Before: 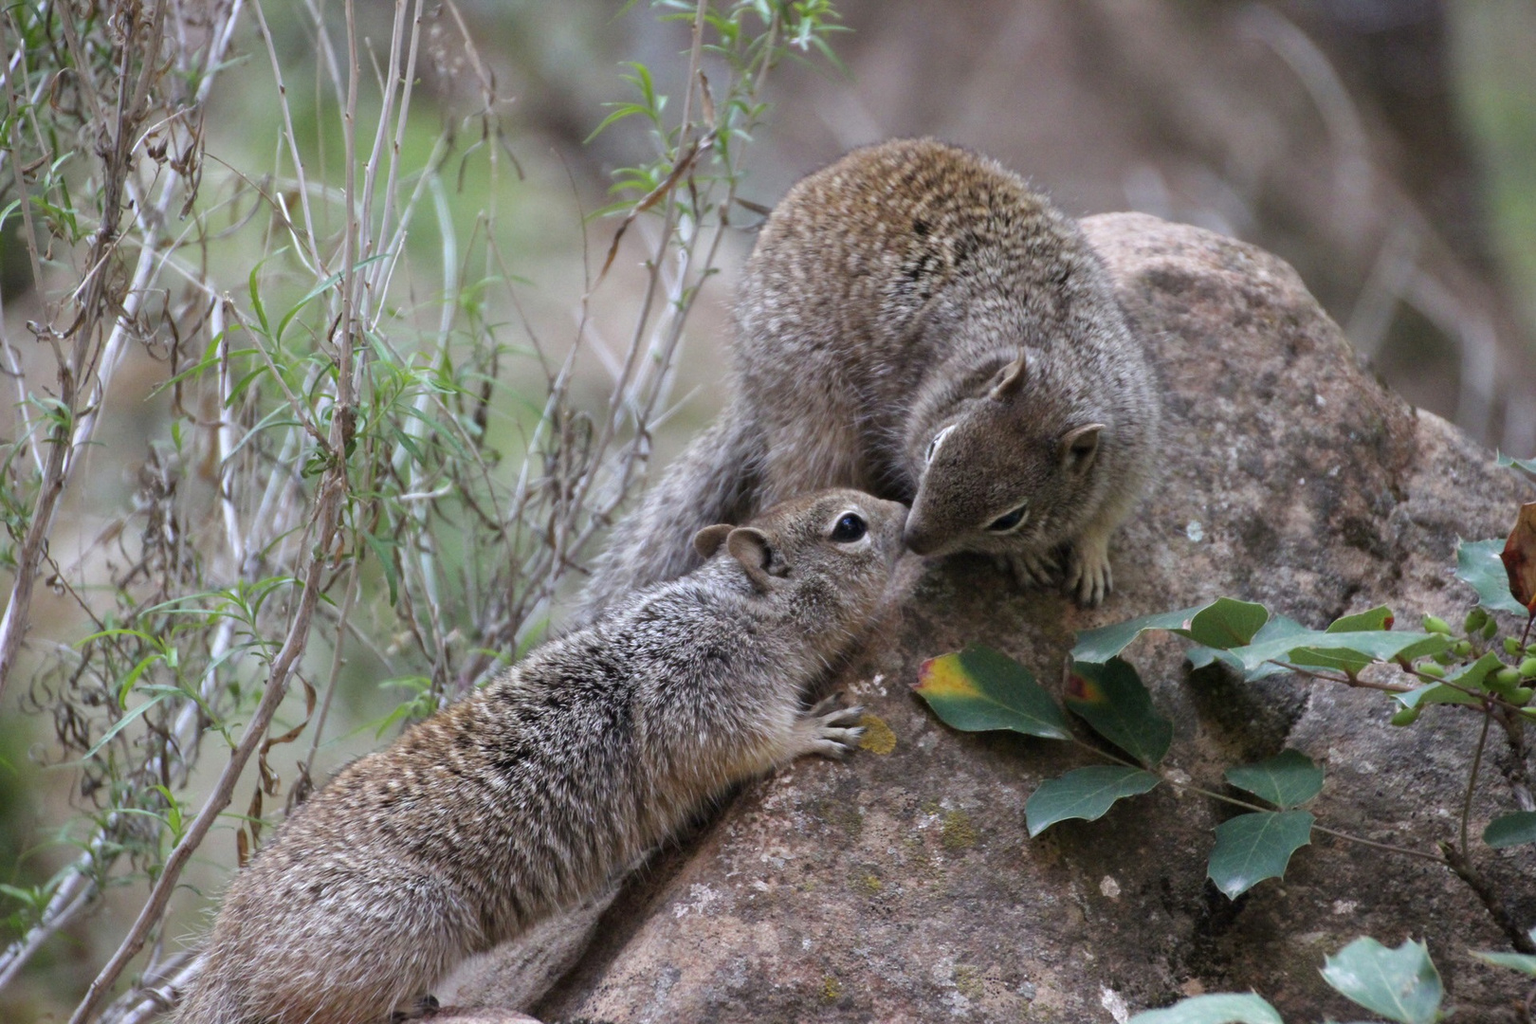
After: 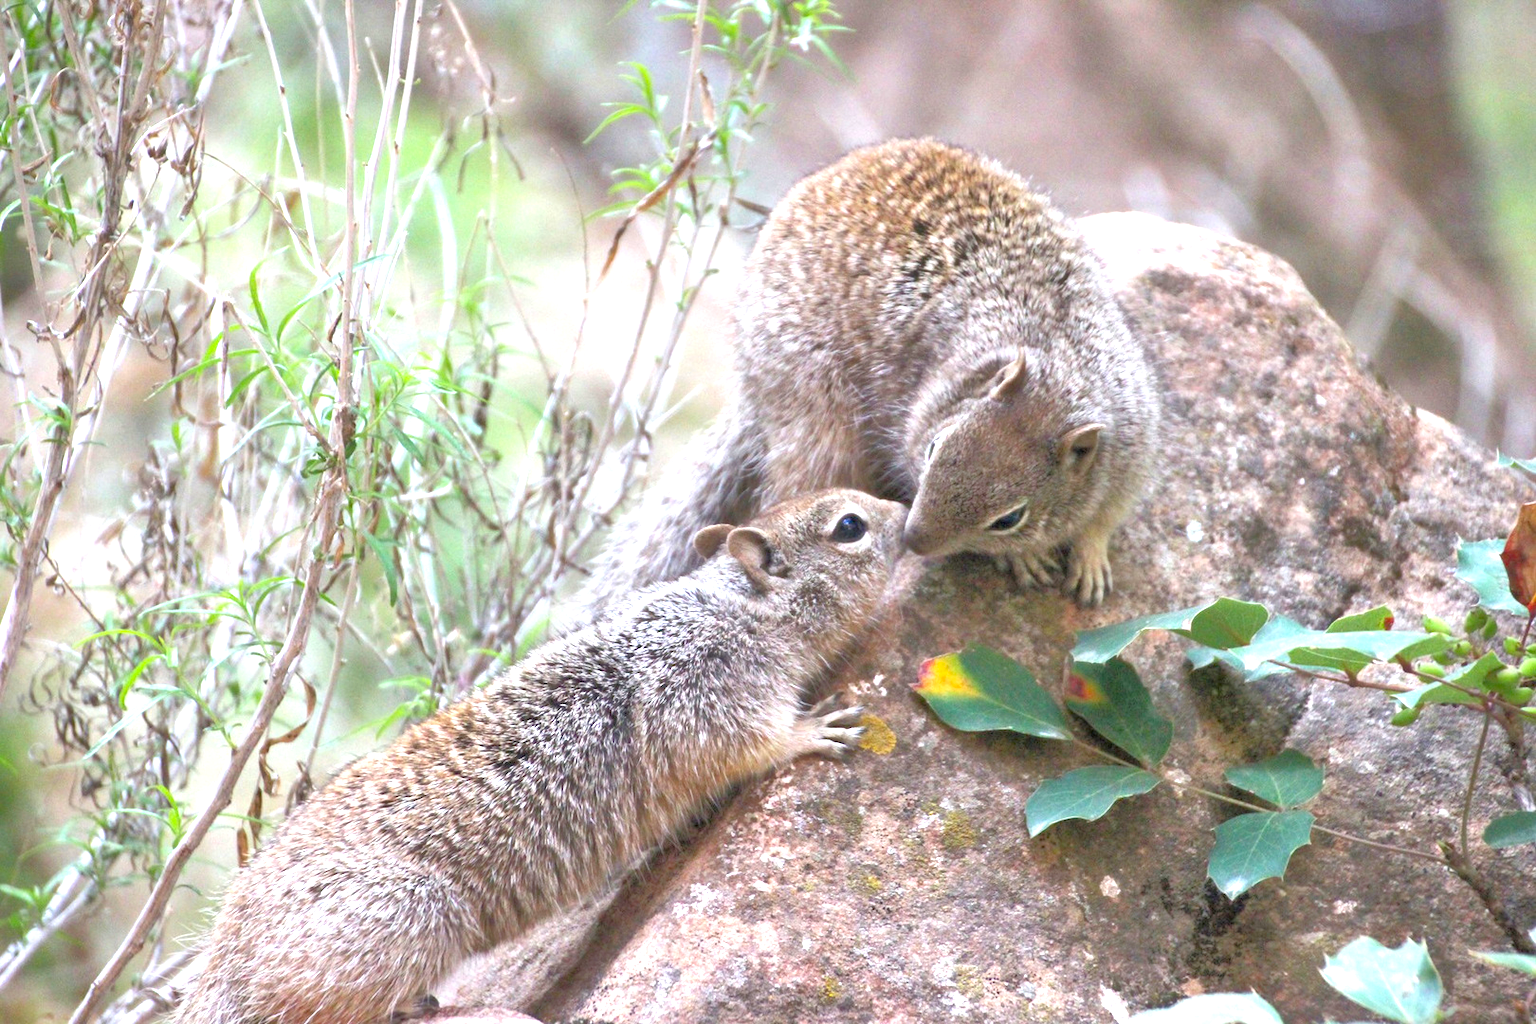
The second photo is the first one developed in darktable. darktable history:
tone equalizer: -7 EV 0.151 EV, -6 EV 0.634 EV, -5 EV 1.19 EV, -4 EV 1.33 EV, -3 EV 1.17 EV, -2 EV 0.6 EV, -1 EV 0.154 EV
exposure: black level correction 0, exposure 1.455 EV, compensate highlight preservation false
